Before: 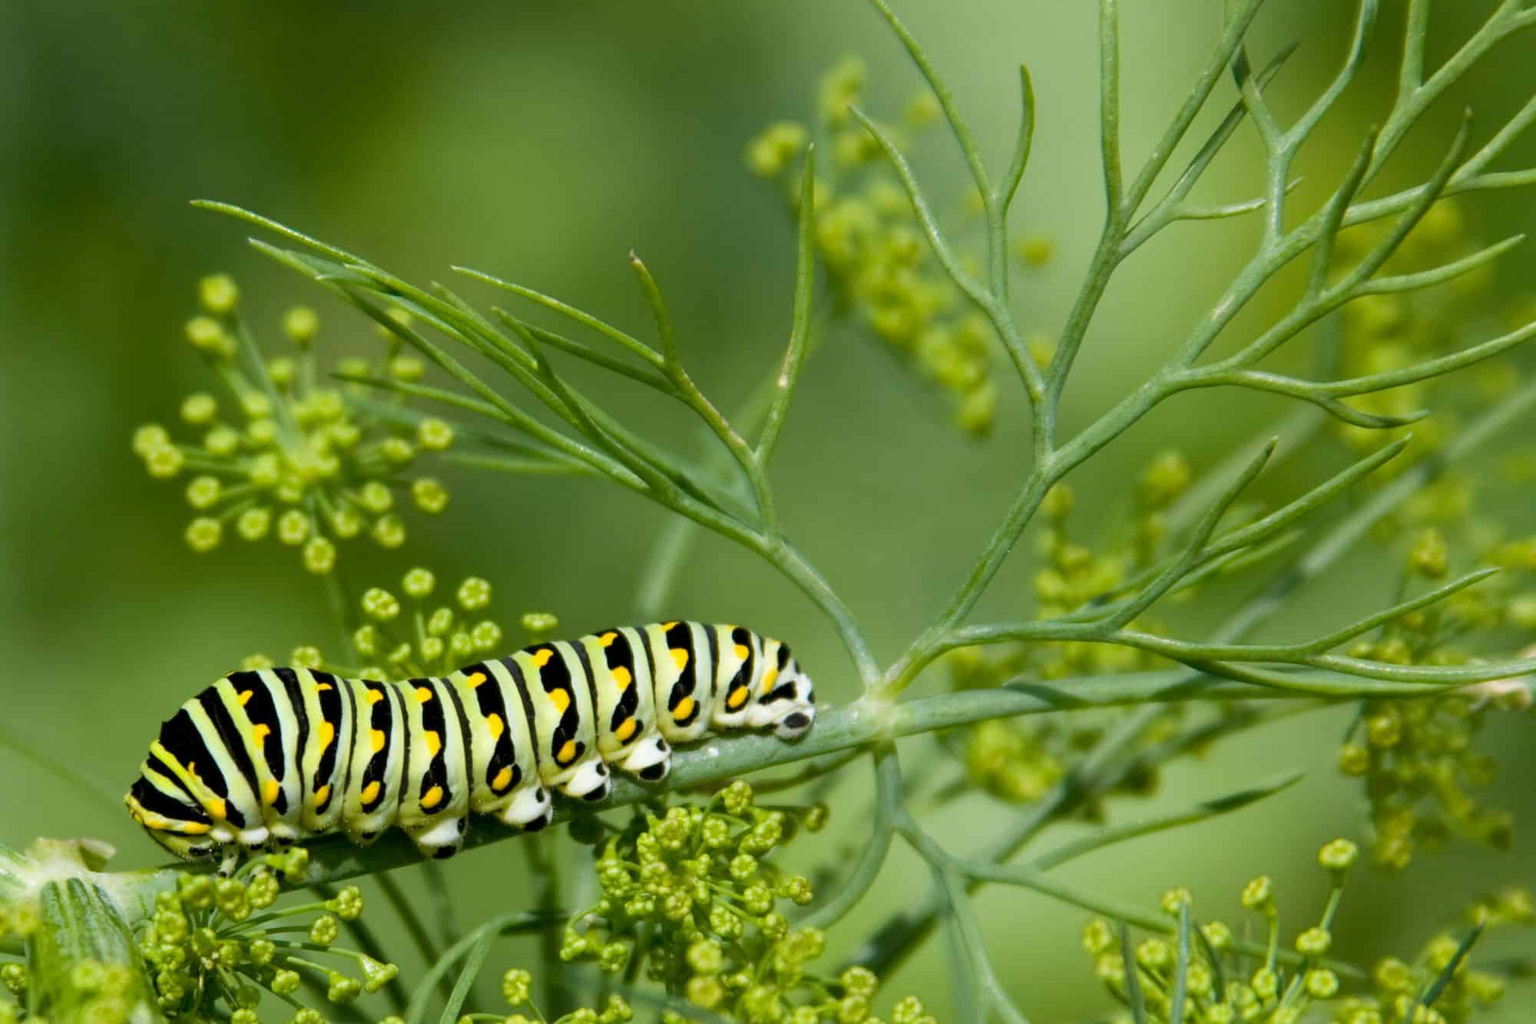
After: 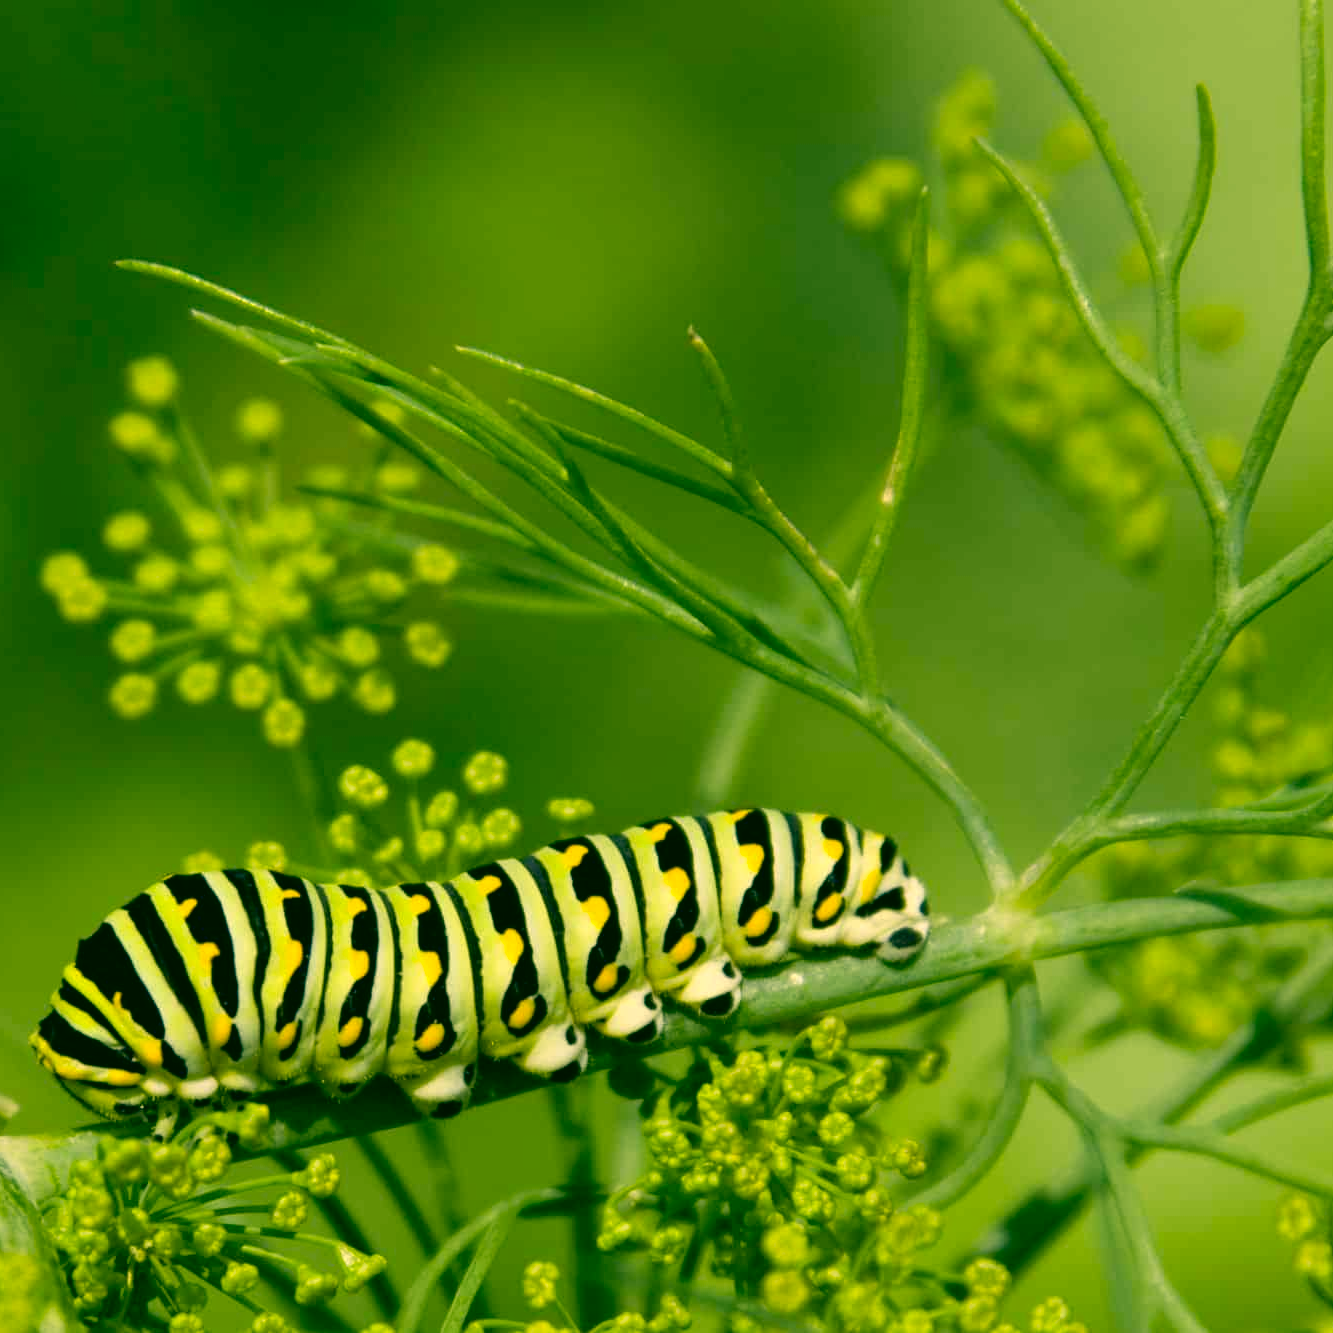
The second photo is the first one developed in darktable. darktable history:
color correction: highlights a* 5.62, highlights b* 33.57, shadows a* -25.86, shadows b* 4.02
crop and rotate: left 6.617%, right 26.717%
rgb levels: preserve colors max RGB
